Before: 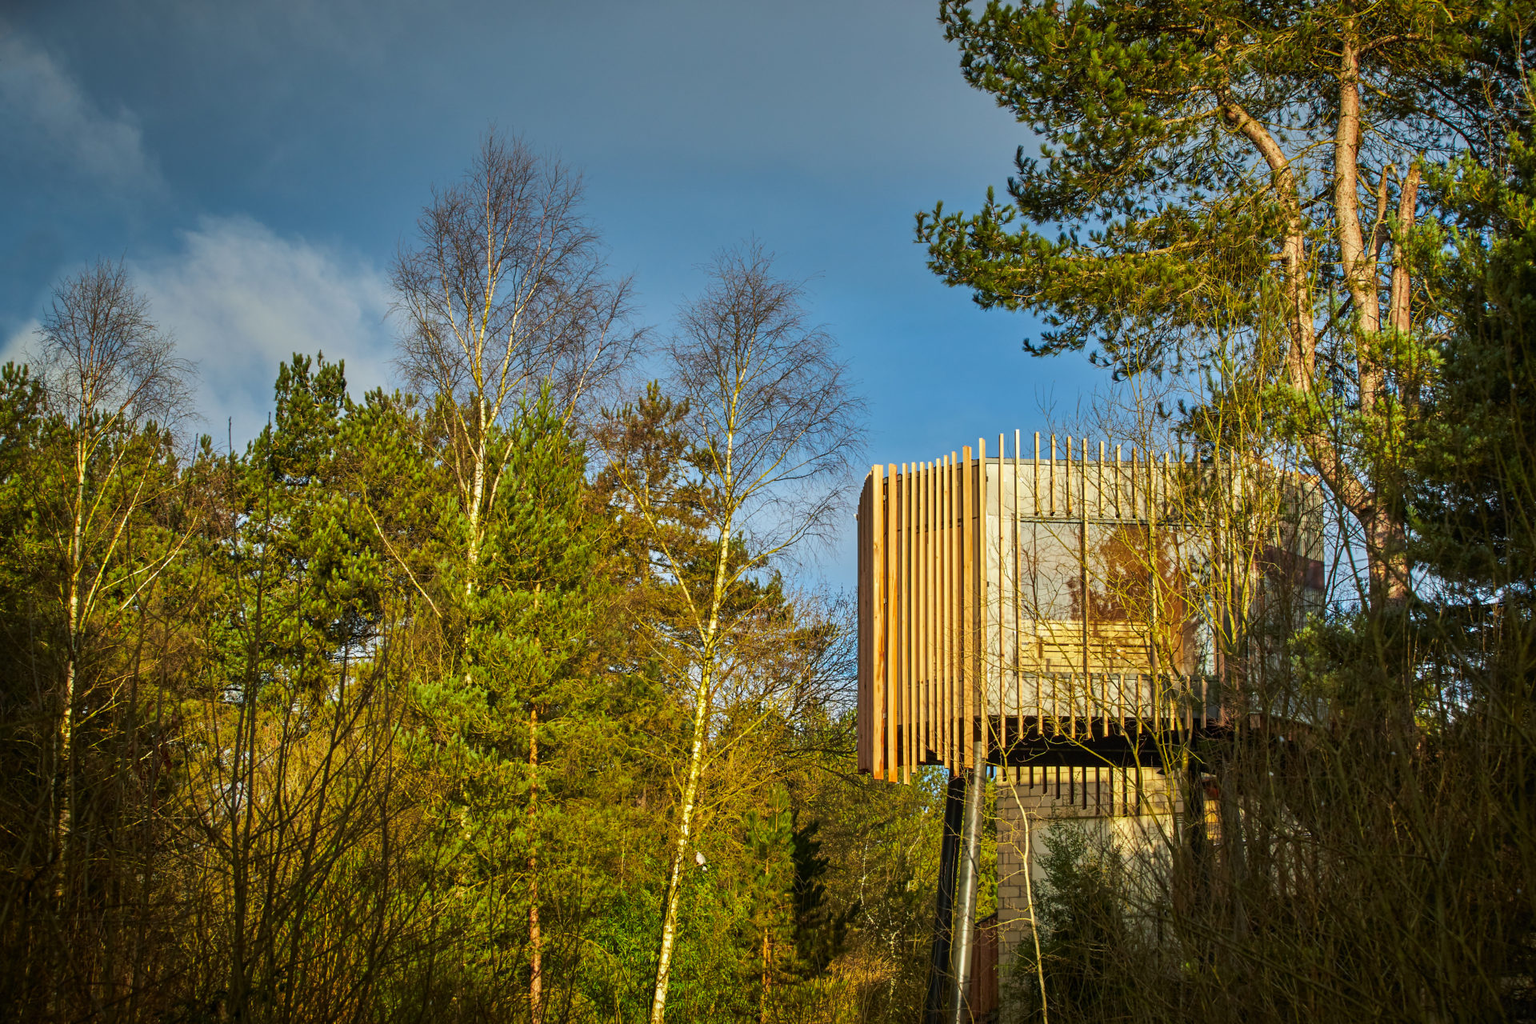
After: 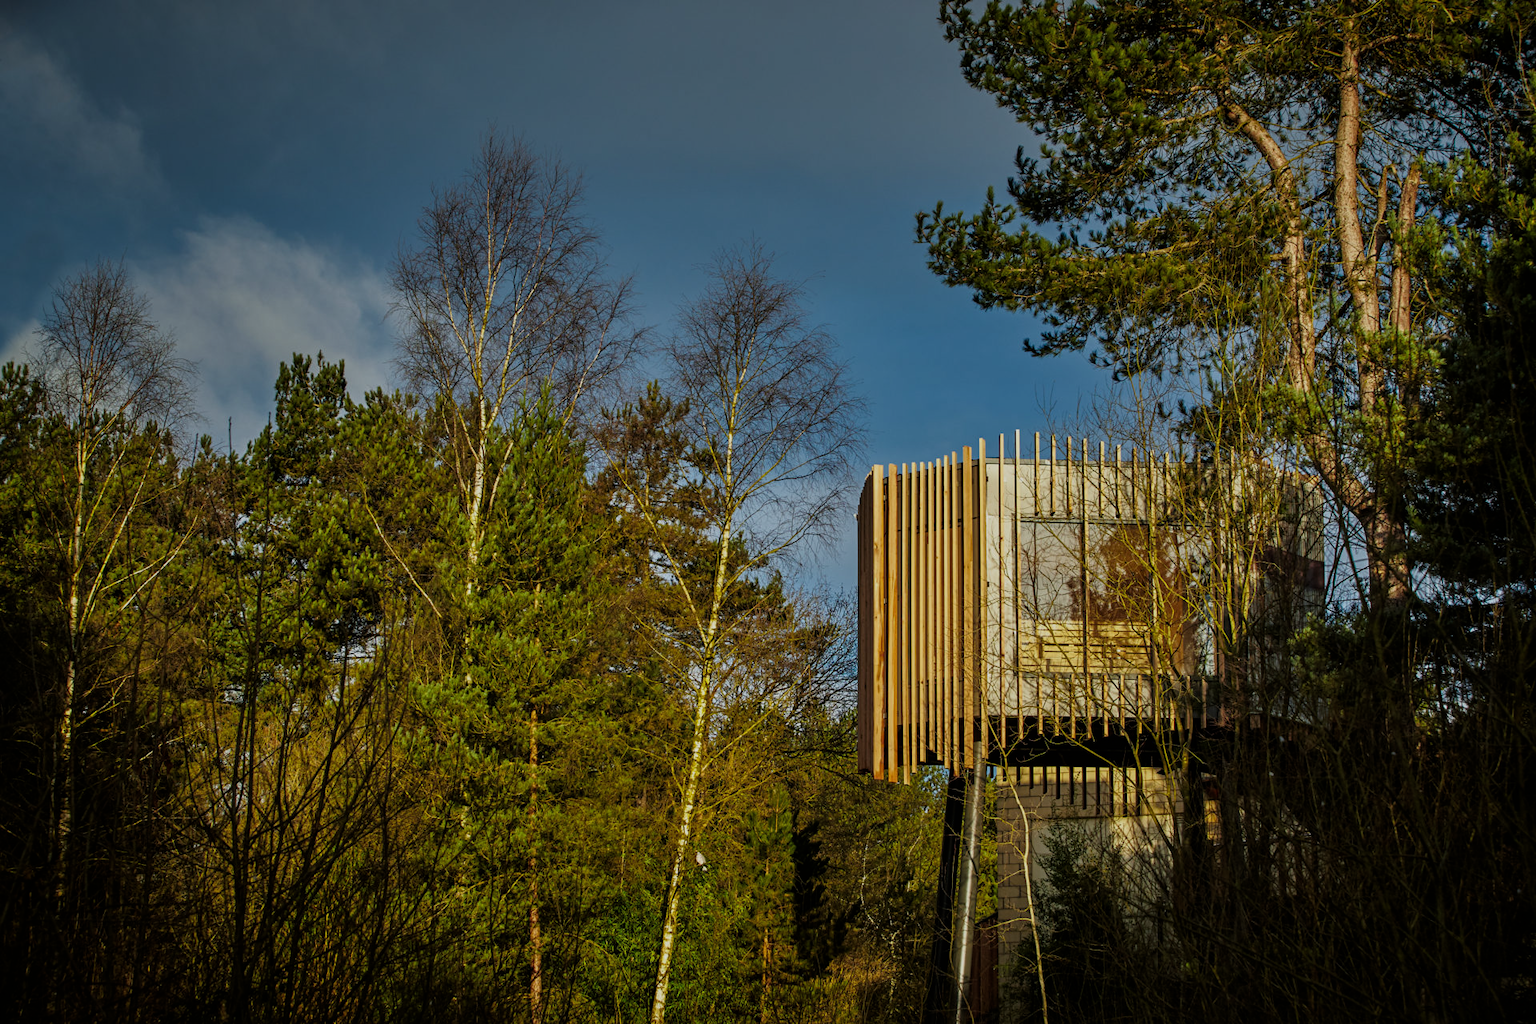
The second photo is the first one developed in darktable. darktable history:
filmic rgb: black relative exposure -7.65 EV, white relative exposure 4.56 EV, hardness 3.61
rgb curve: curves: ch0 [(0, 0) (0.415, 0.237) (1, 1)]
tone equalizer: -7 EV 0.13 EV, smoothing diameter 25%, edges refinement/feathering 10, preserve details guided filter
